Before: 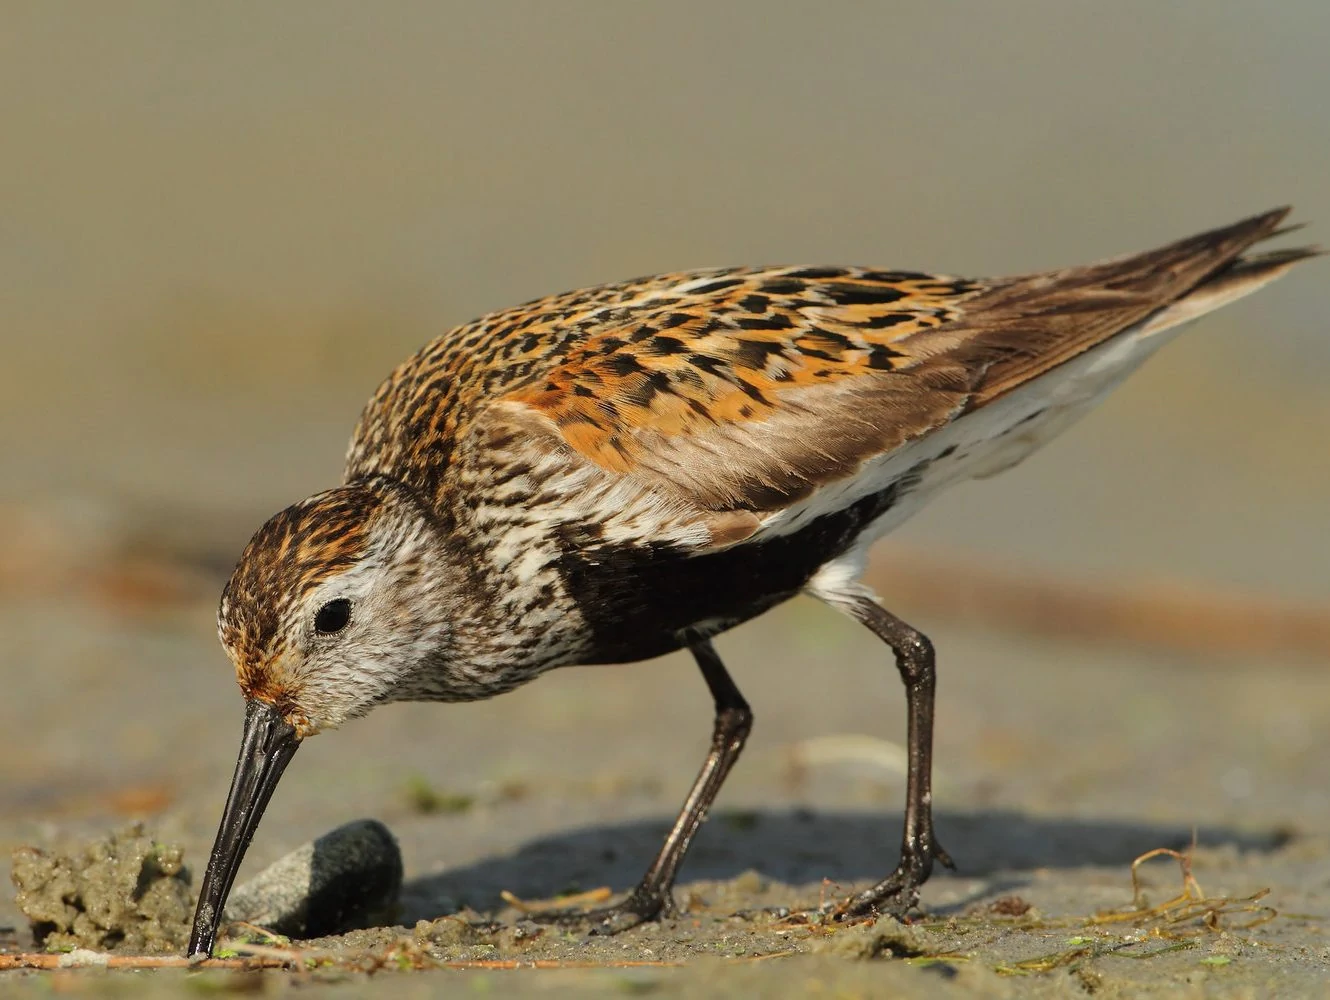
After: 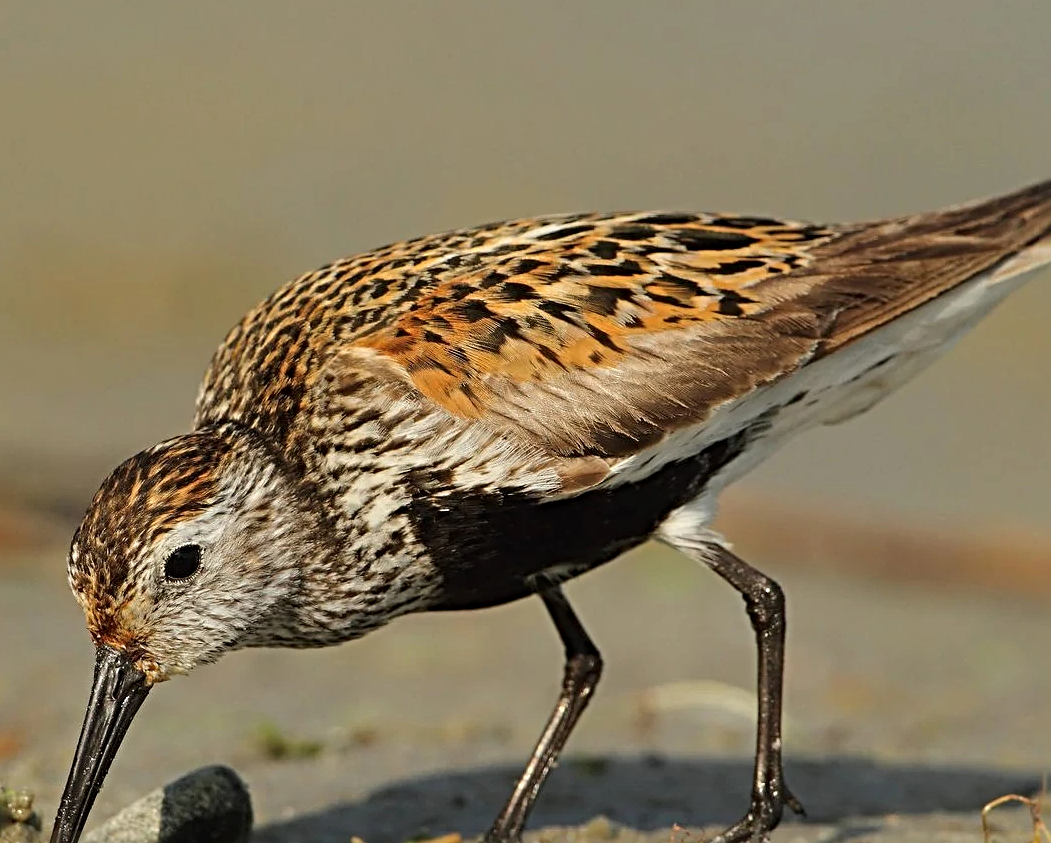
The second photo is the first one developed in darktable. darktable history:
crop: left 11.344%, top 5.416%, right 9.568%, bottom 10.269%
sharpen: radius 4.878
